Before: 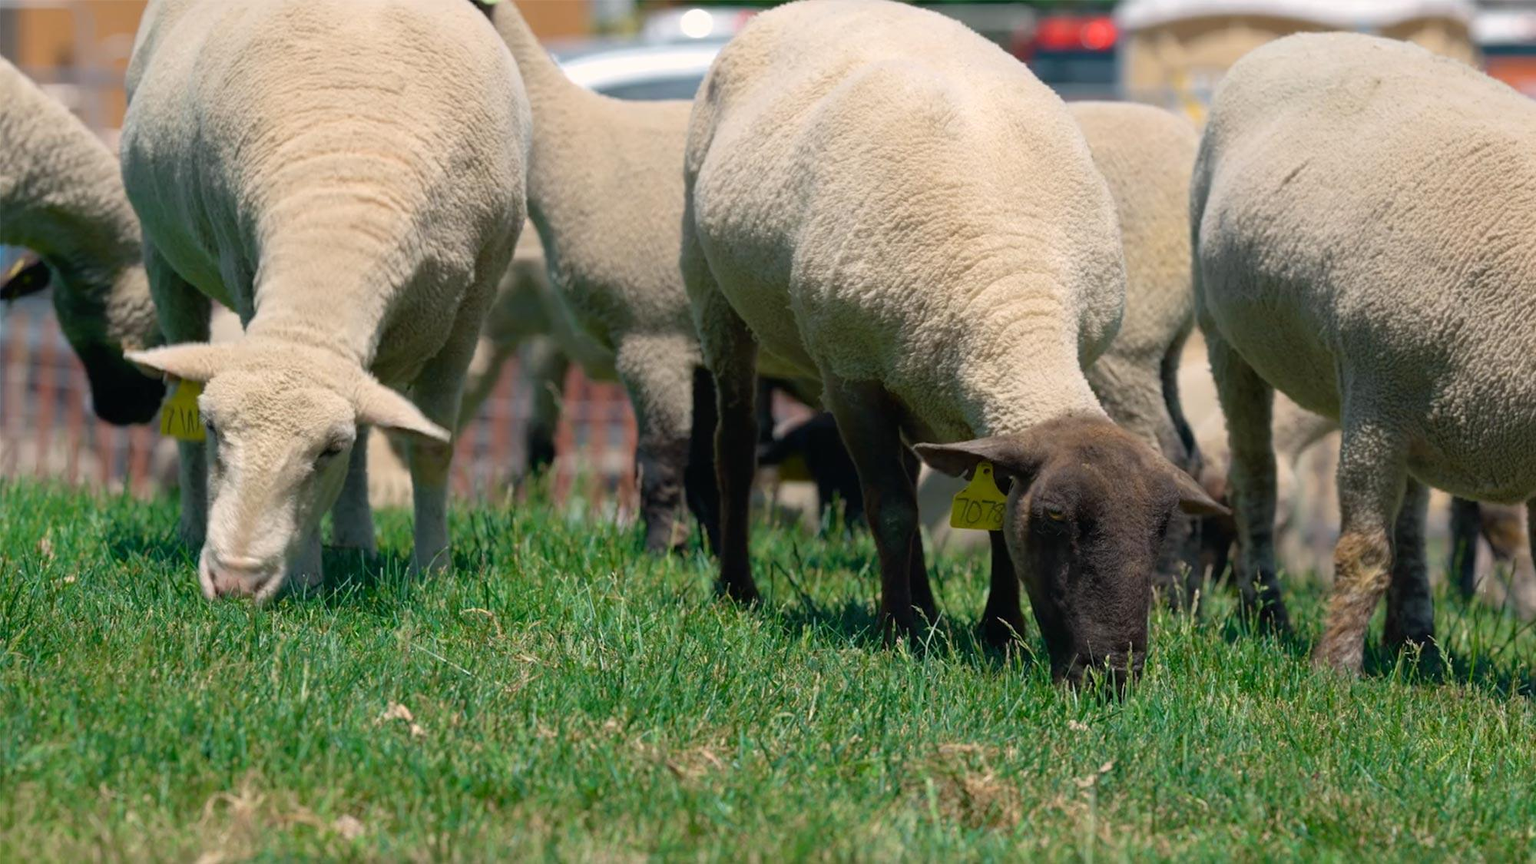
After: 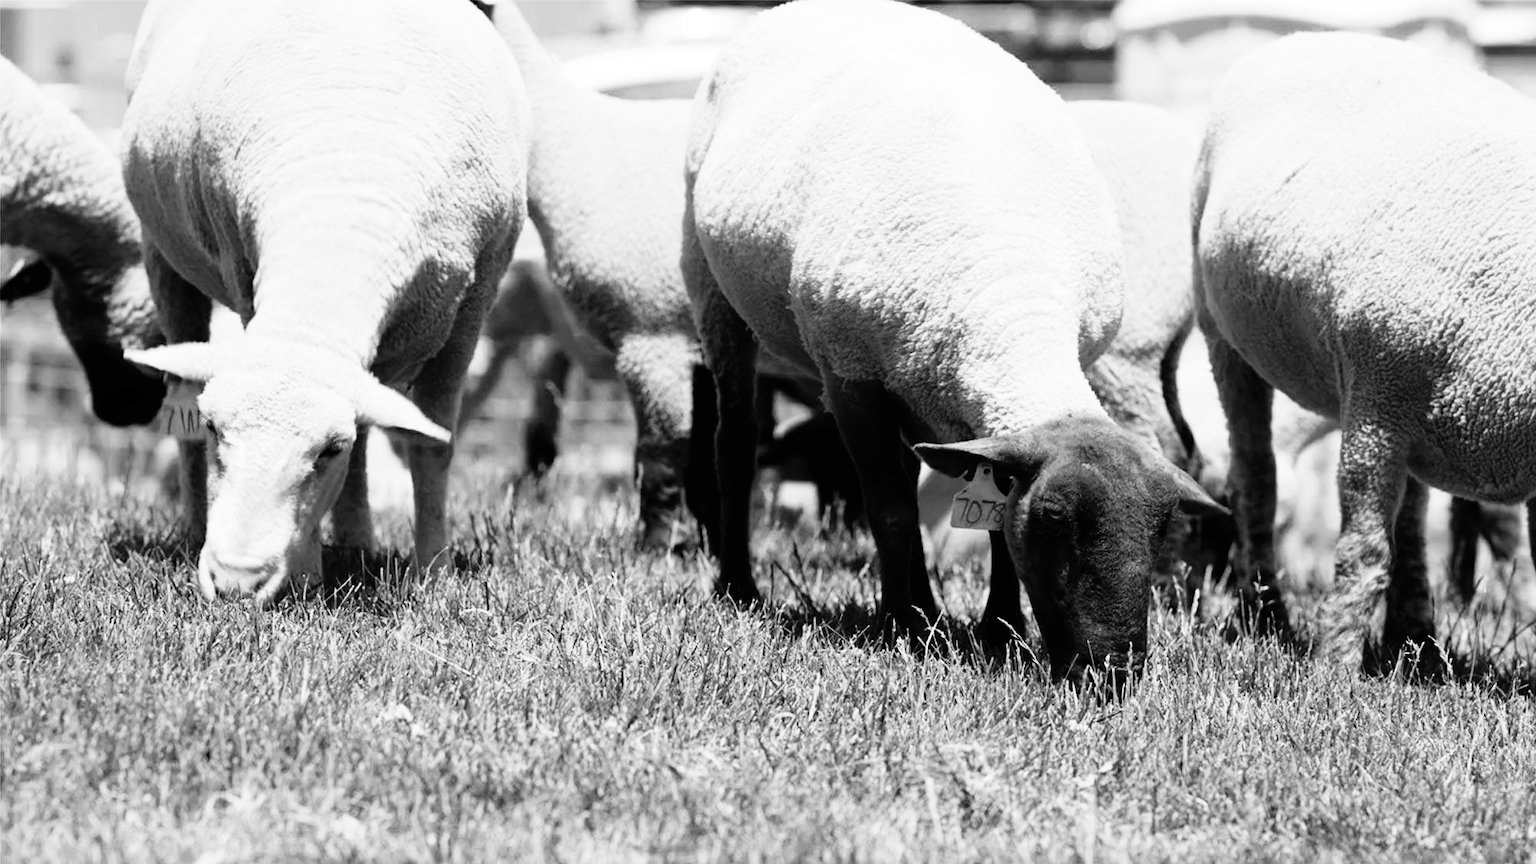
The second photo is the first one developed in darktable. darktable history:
rgb curve: curves: ch0 [(0, 0) (0.21, 0.15) (0.24, 0.21) (0.5, 0.75) (0.75, 0.96) (0.89, 0.99) (1, 1)]; ch1 [(0, 0.02) (0.21, 0.13) (0.25, 0.2) (0.5, 0.67) (0.75, 0.9) (0.89, 0.97) (1, 1)]; ch2 [(0, 0.02) (0.21, 0.13) (0.25, 0.2) (0.5, 0.67) (0.75, 0.9) (0.89, 0.97) (1, 1)], compensate middle gray true
monochrome: on, module defaults
